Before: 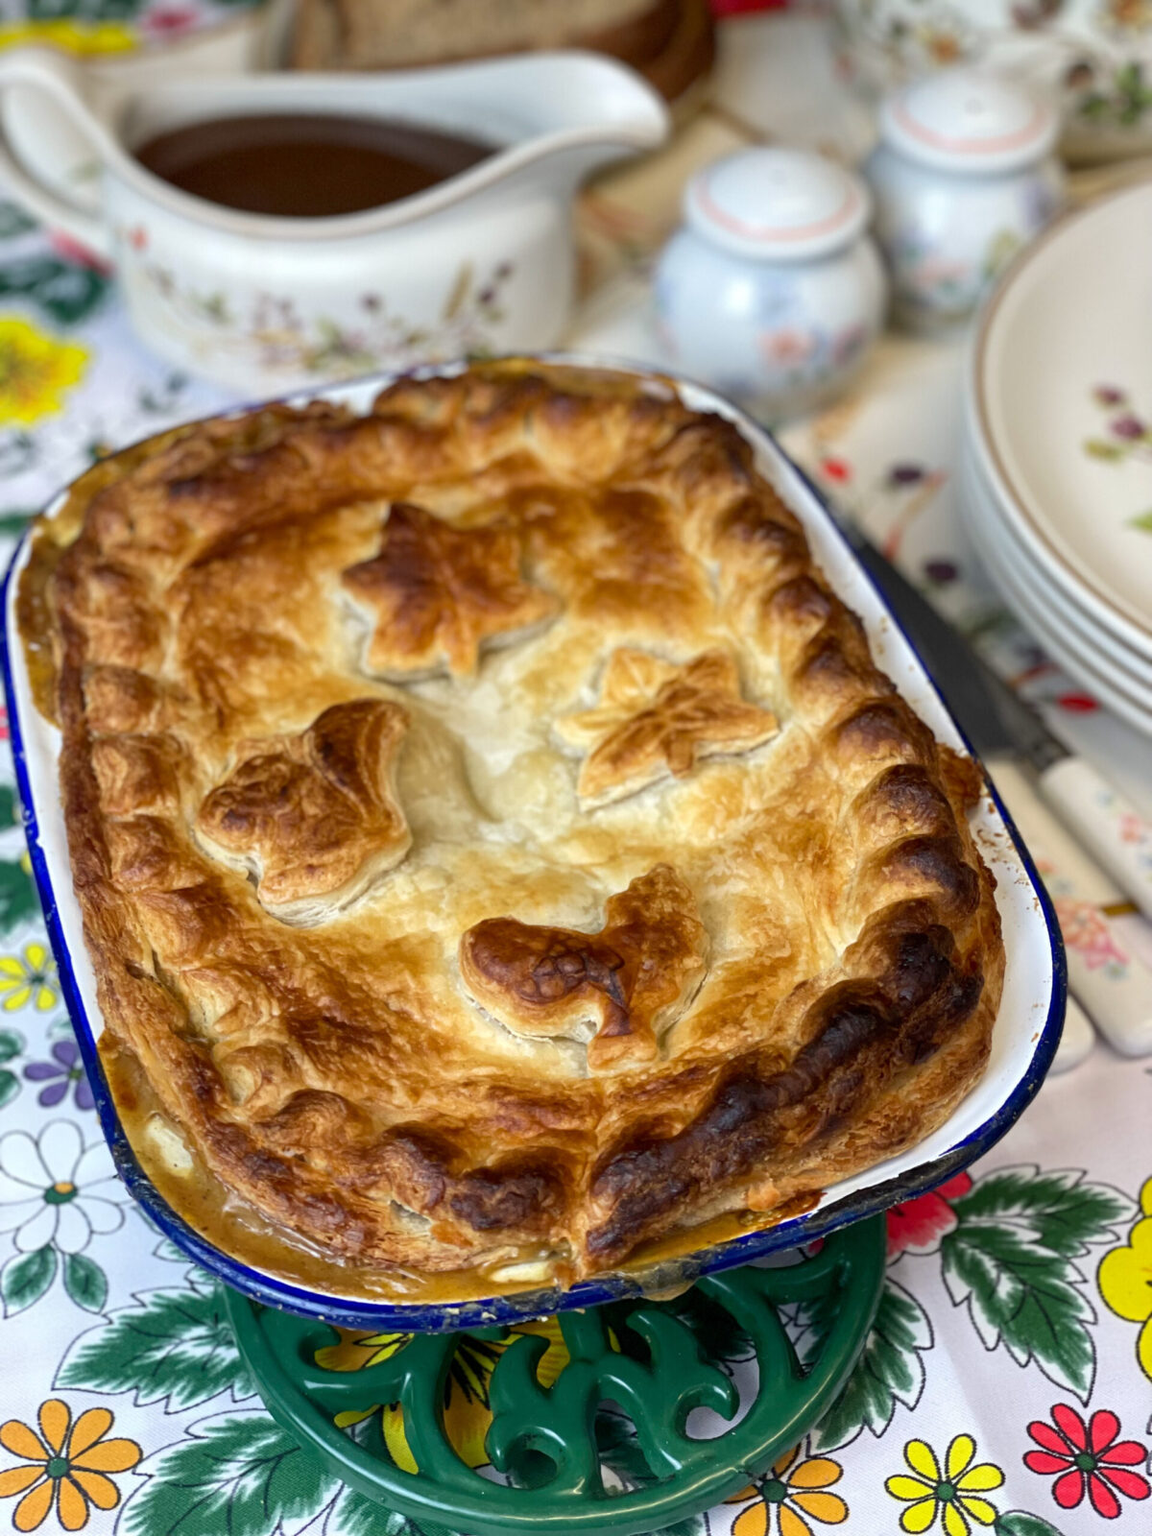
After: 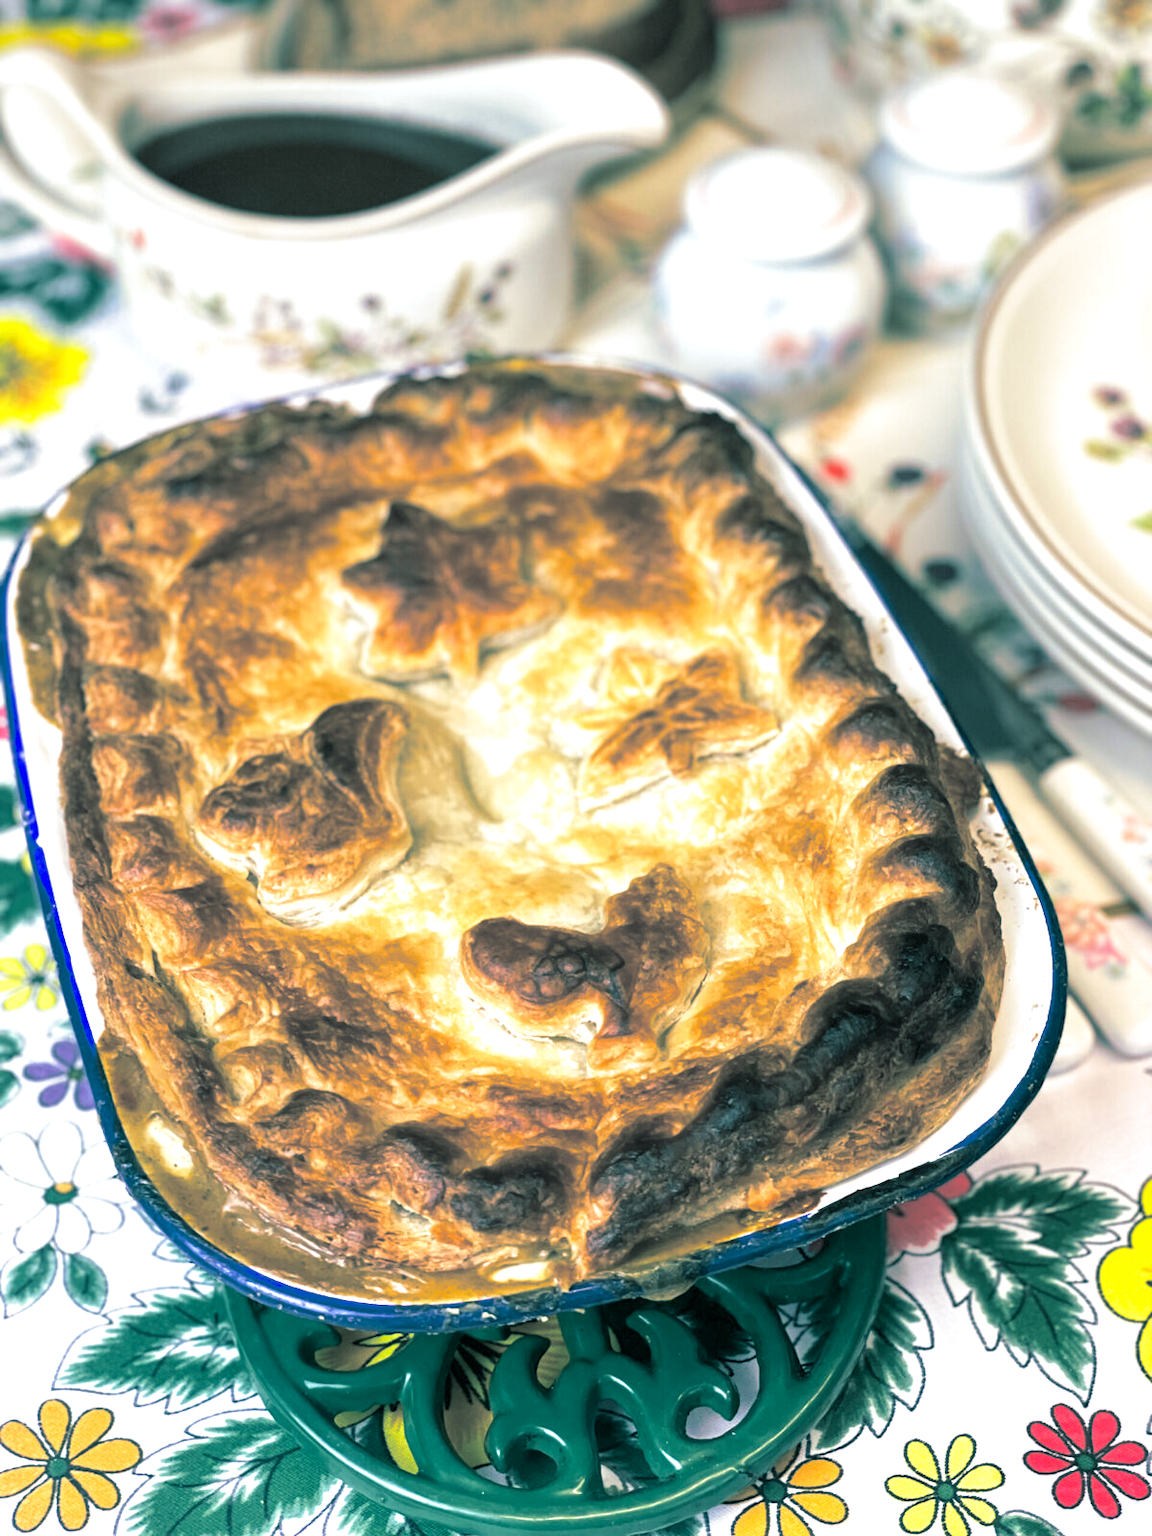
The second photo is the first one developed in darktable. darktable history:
exposure: black level correction 0, exposure 0.7 EV, compensate exposure bias true, compensate highlight preservation false
split-toning: shadows › hue 186.43°, highlights › hue 49.29°, compress 30.29%
